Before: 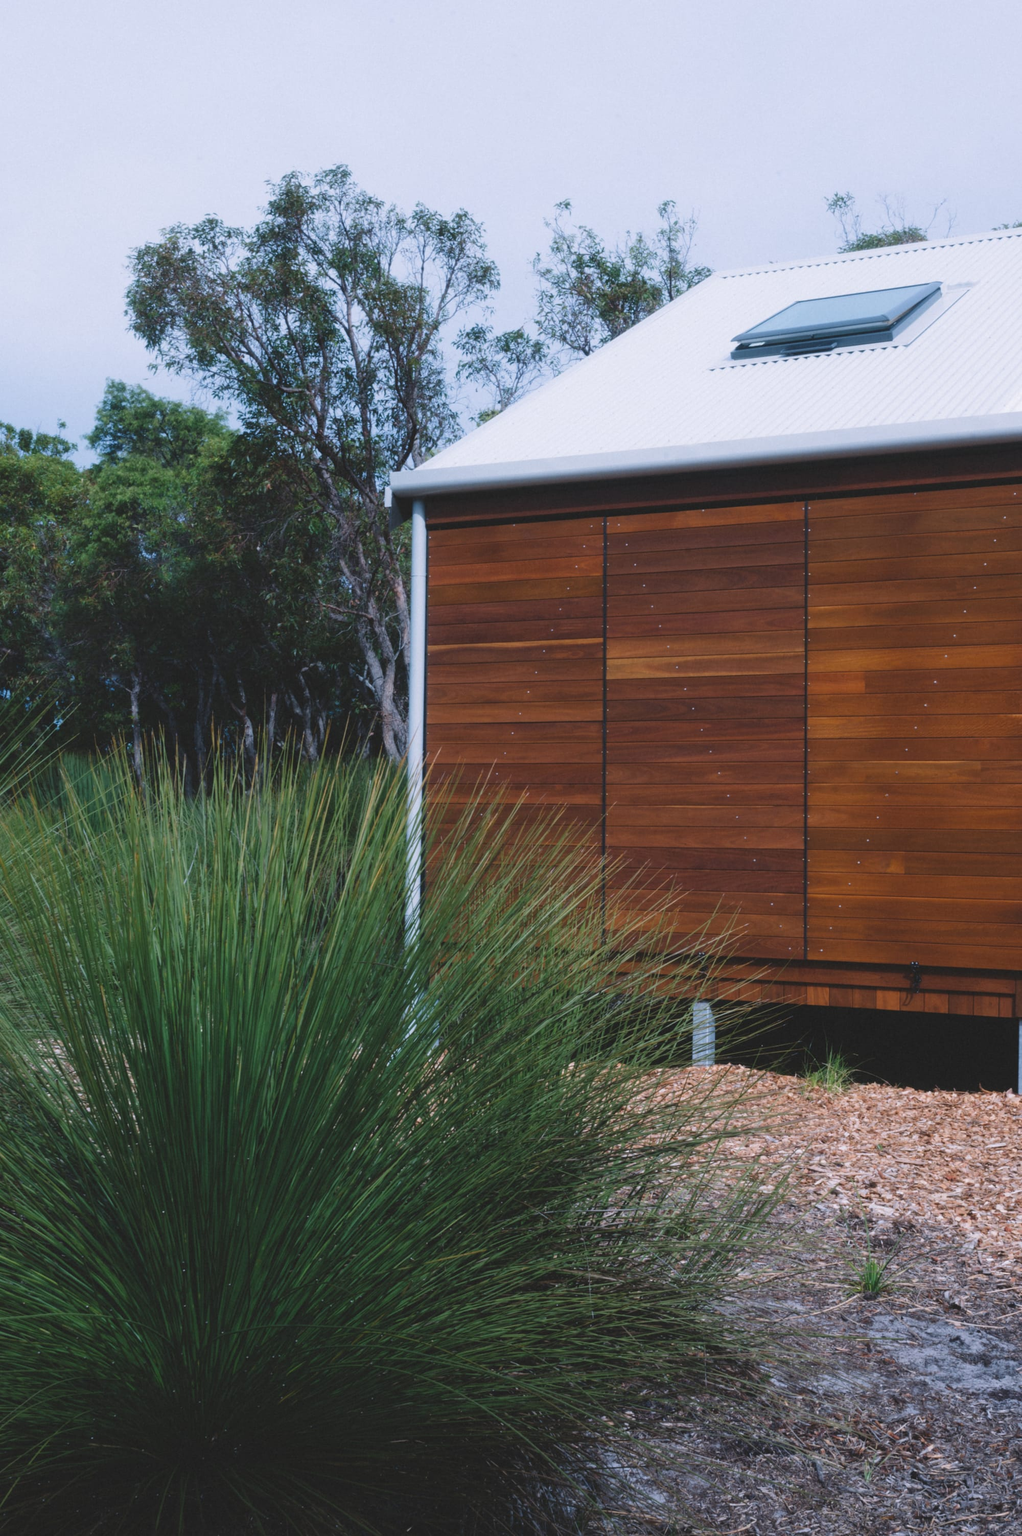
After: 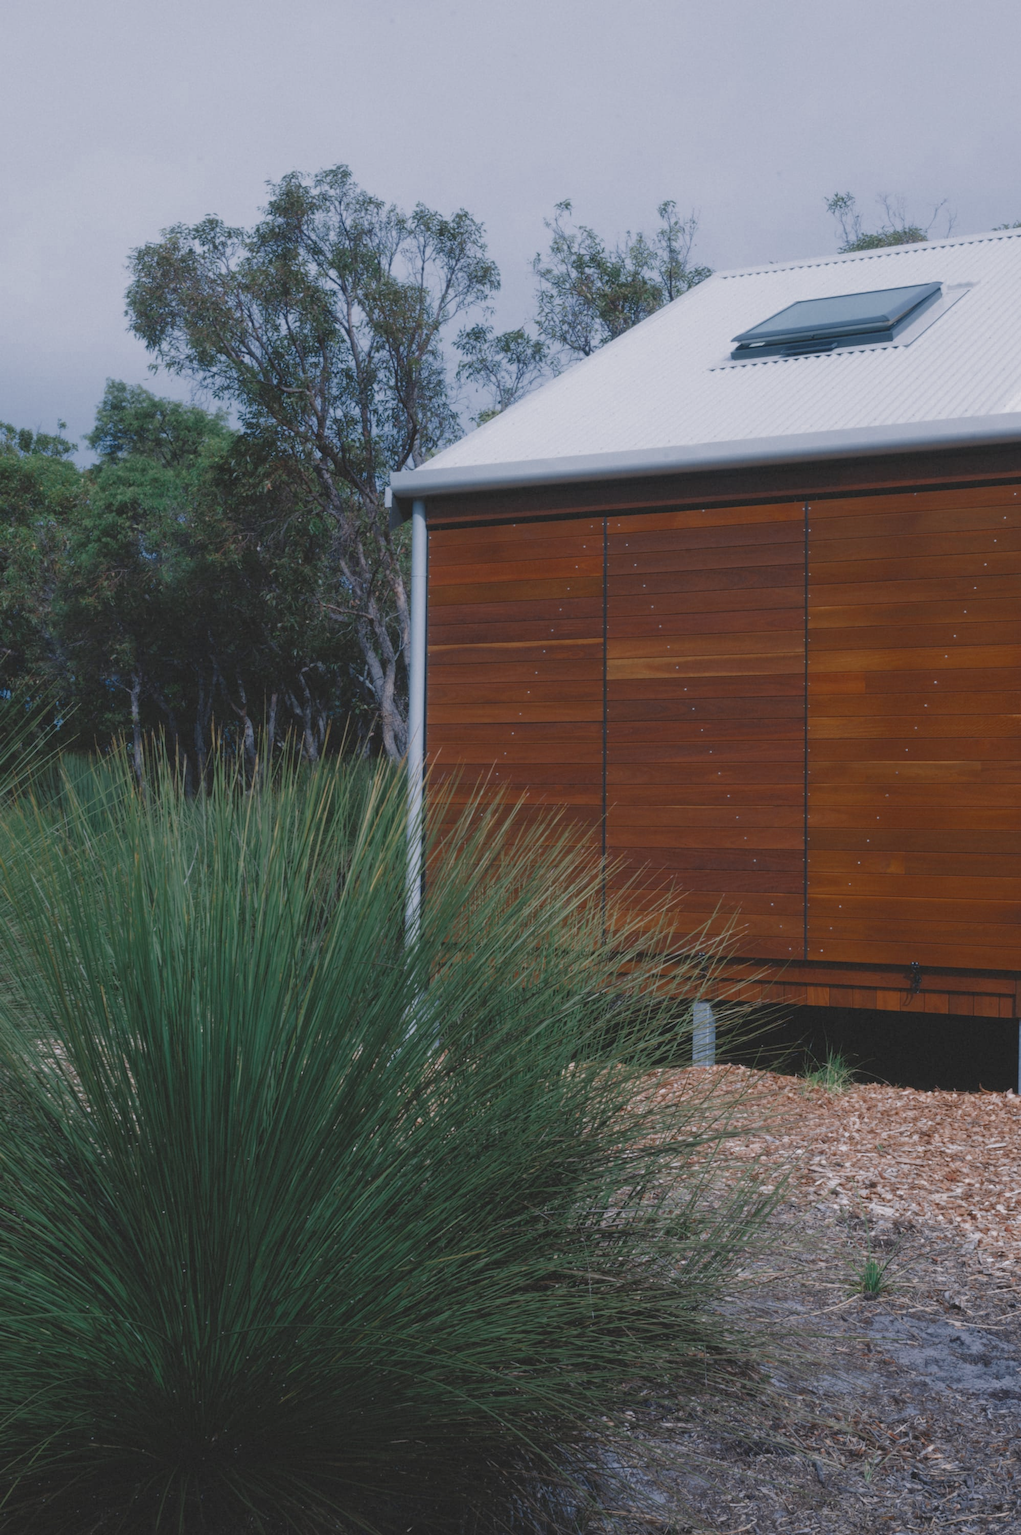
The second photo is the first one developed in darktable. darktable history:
exposure: black level correction 0.003, exposure 0.149 EV
tone equalizer: -8 EV 0.279 EV, -7 EV 0.407 EV, -6 EV 0.414 EV, -5 EV 0.244 EV, -3 EV -0.252 EV, -2 EV -0.408 EV, -1 EV -0.408 EV, +0 EV -0.257 EV, edges refinement/feathering 500, mask exposure compensation -1.57 EV, preserve details no
color zones: curves: ch0 [(0, 0.5) (0.125, 0.4) (0.25, 0.5) (0.375, 0.4) (0.5, 0.4) (0.625, 0.35) (0.75, 0.35) (0.875, 0.5)]; ch1 [(0, 0.35) (0.125, 0.45) (0.25, 0.35) (0.375, 0.35) (0.5, 0.35) (0.625, 0.35) (0.75, 0.45) (0.875, 0.35)]; ch2 [(0, 0.6) (0.125, 0.5) (0.25, 0.5) (0.375, 0.6) (0.5, 0.6) (0.625, 0.5) (0.75, 0.5) (0.875, 0.5)], mix 24.72%
